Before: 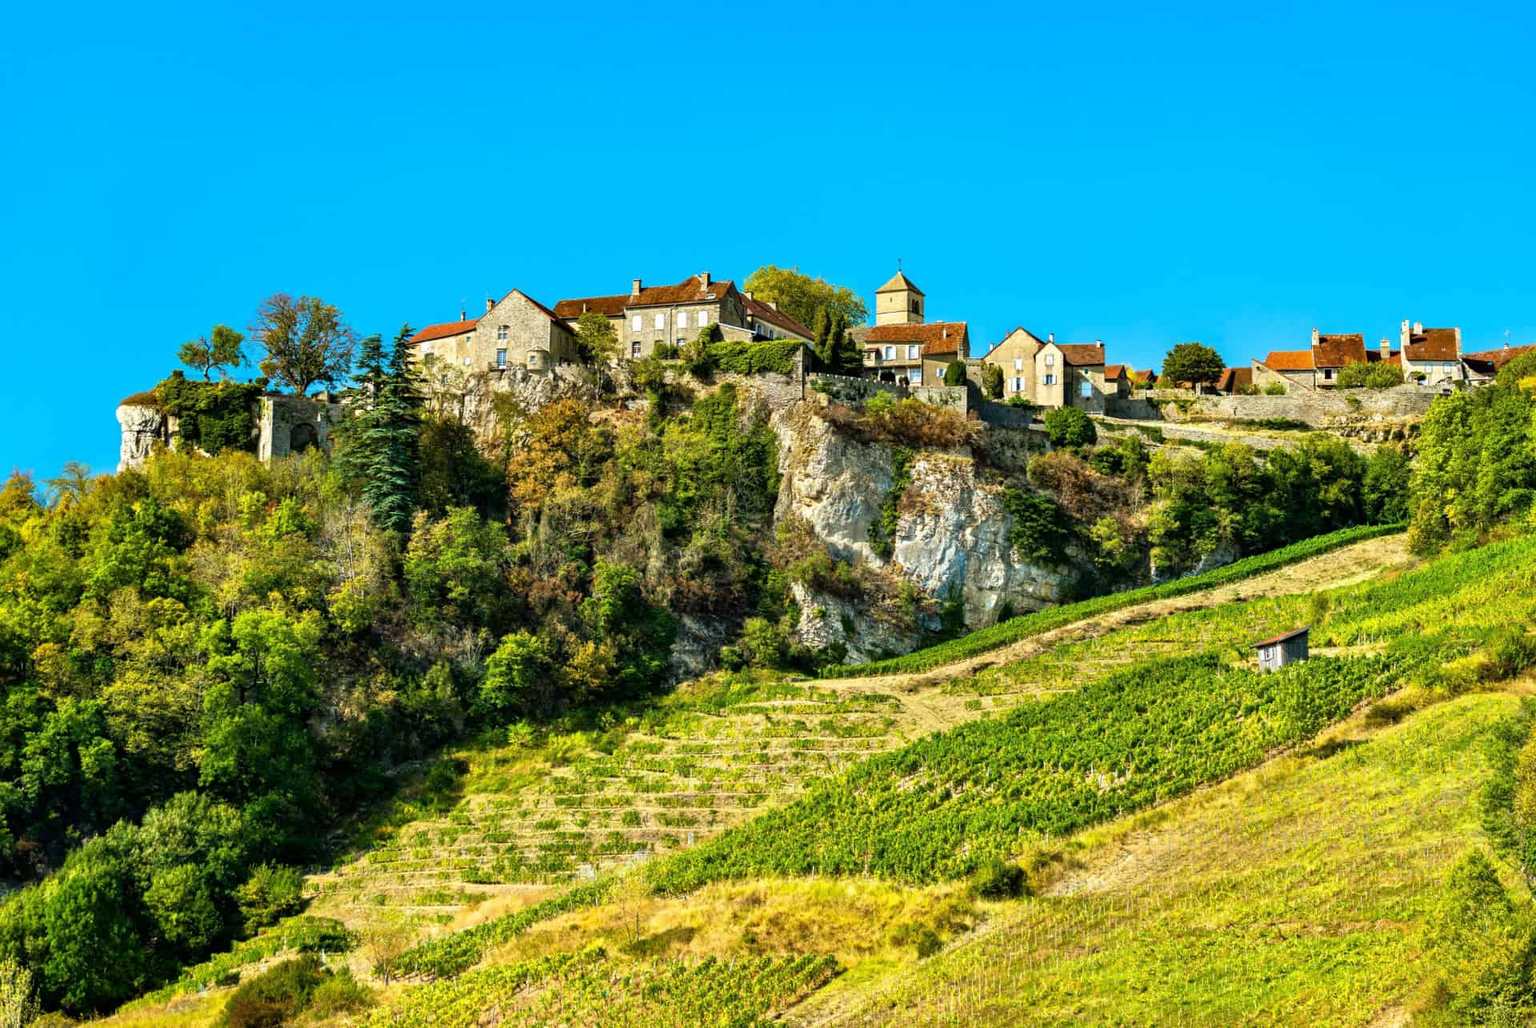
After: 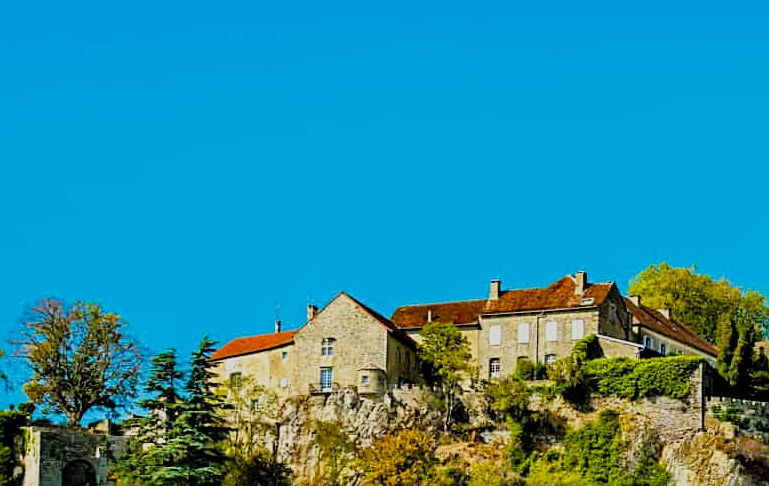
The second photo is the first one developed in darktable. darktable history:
sharpen: on, module defaults
filmic rgb: black relative exposure -7.73 EV, white relative exposure 4.35 EV, hardness 3.76, latitude 38.09%, contrast 0.97, highlights saturation mix 9.7%, shadows ↔ highlights balance 4.54%, color science v5 (2021), contrast in shadows safe, contrast in highlights safe
crop: left 15.698%, top 5.446%, right 44.199%, bottom 56.666%
